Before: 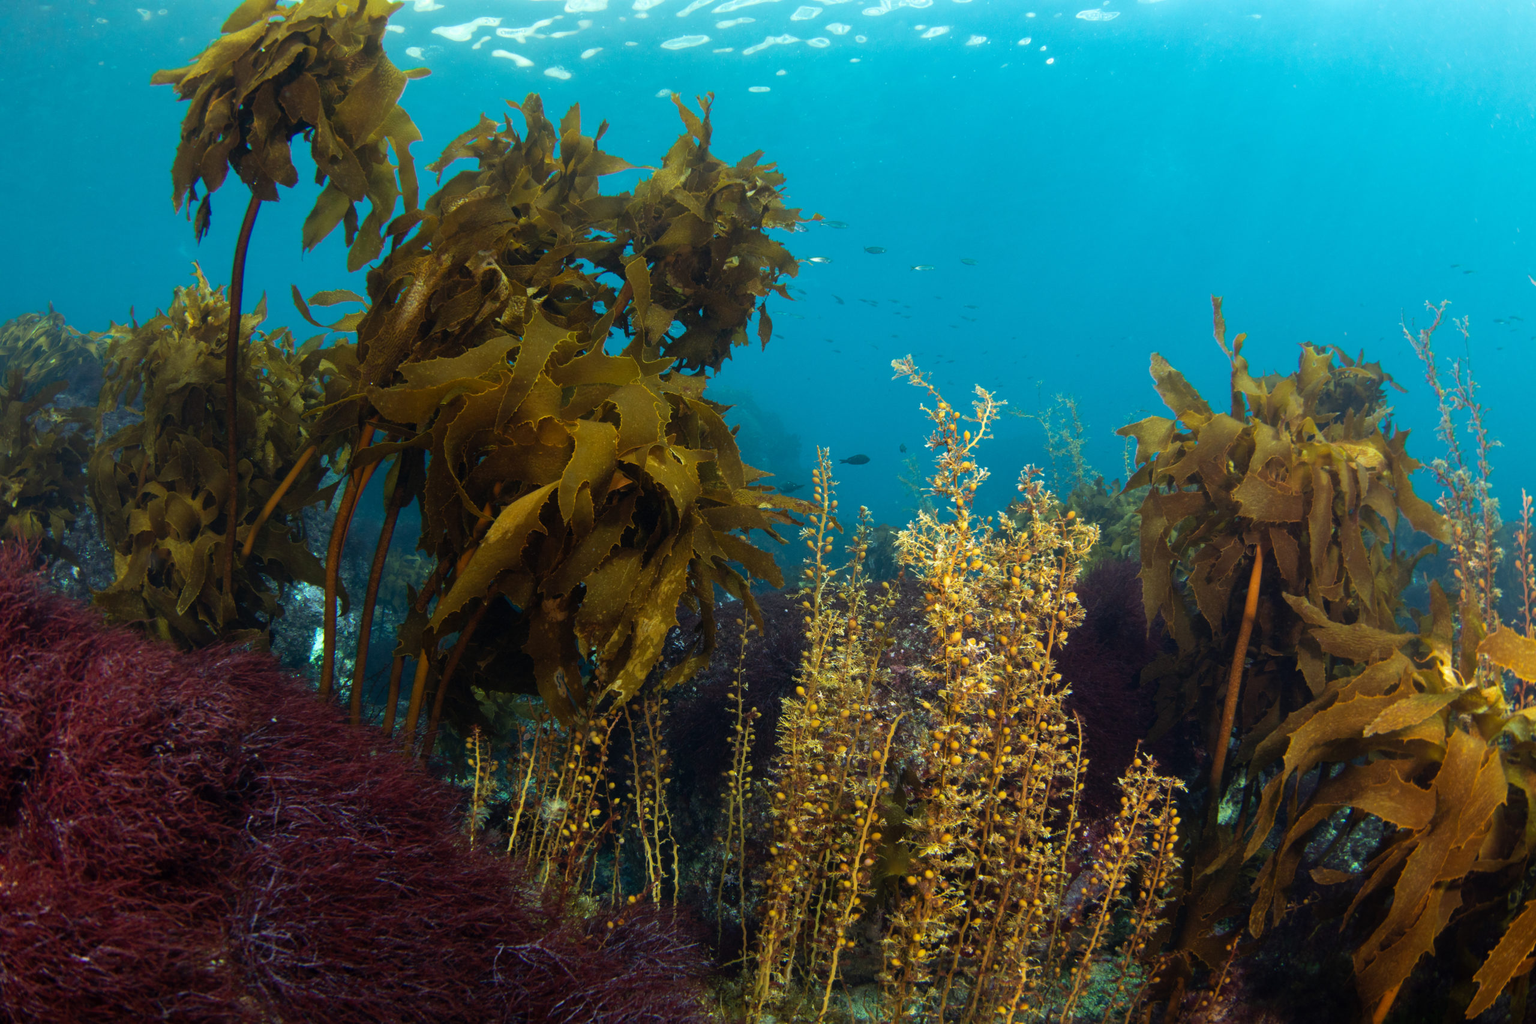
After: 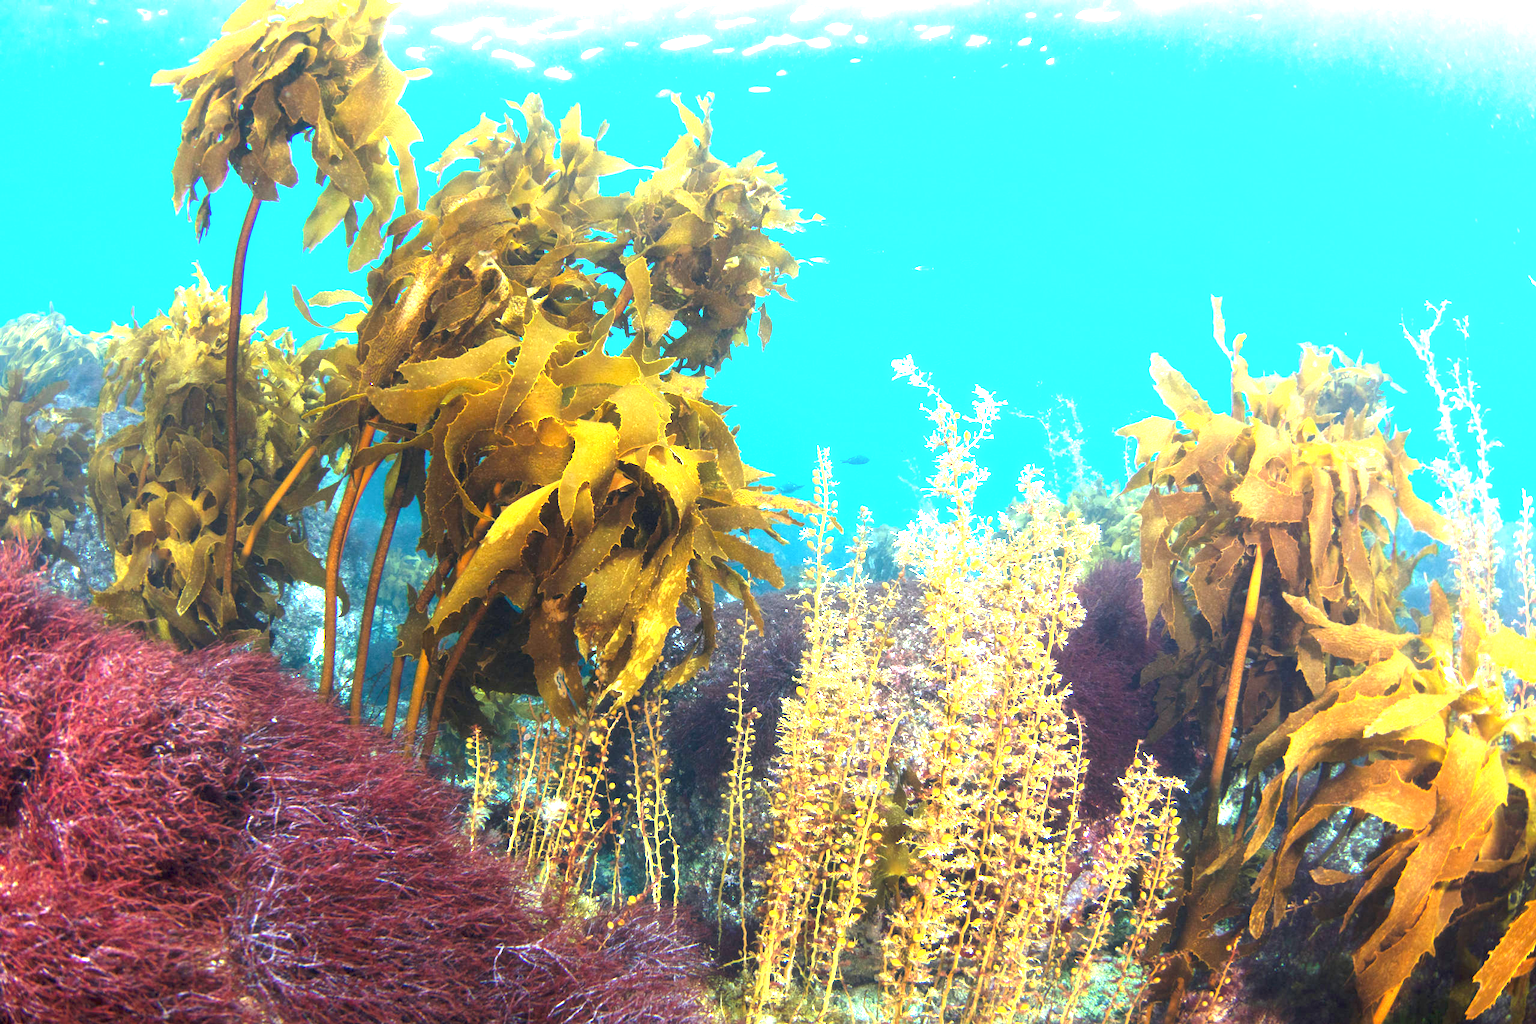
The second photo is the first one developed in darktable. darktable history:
exposure: exposure 3 EV, compensate highlight preservation false
haze removal: strength -0.05
